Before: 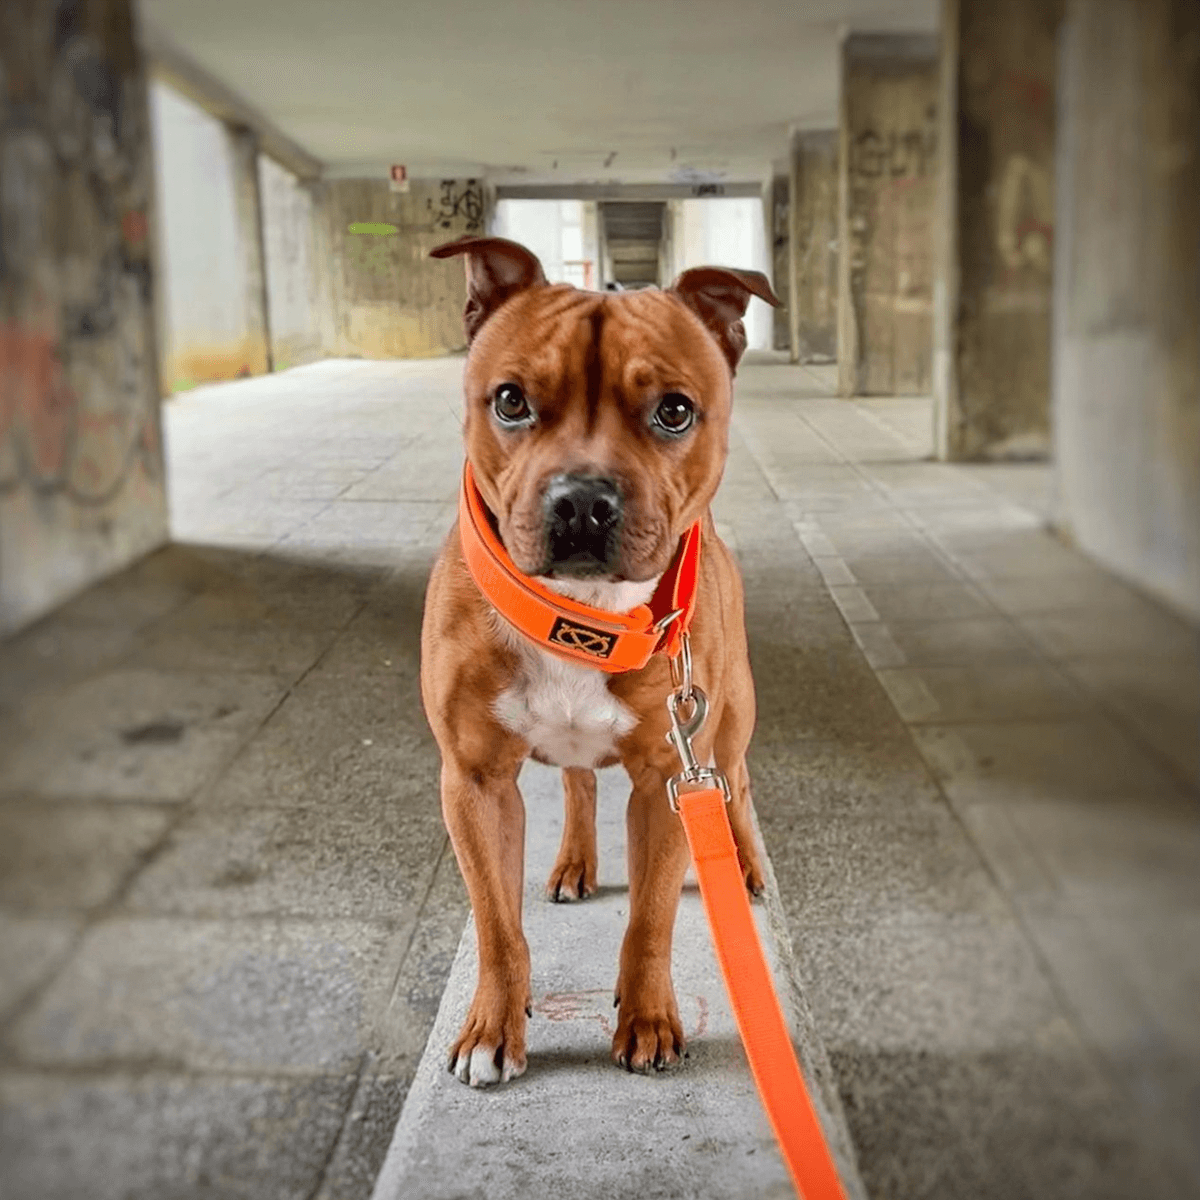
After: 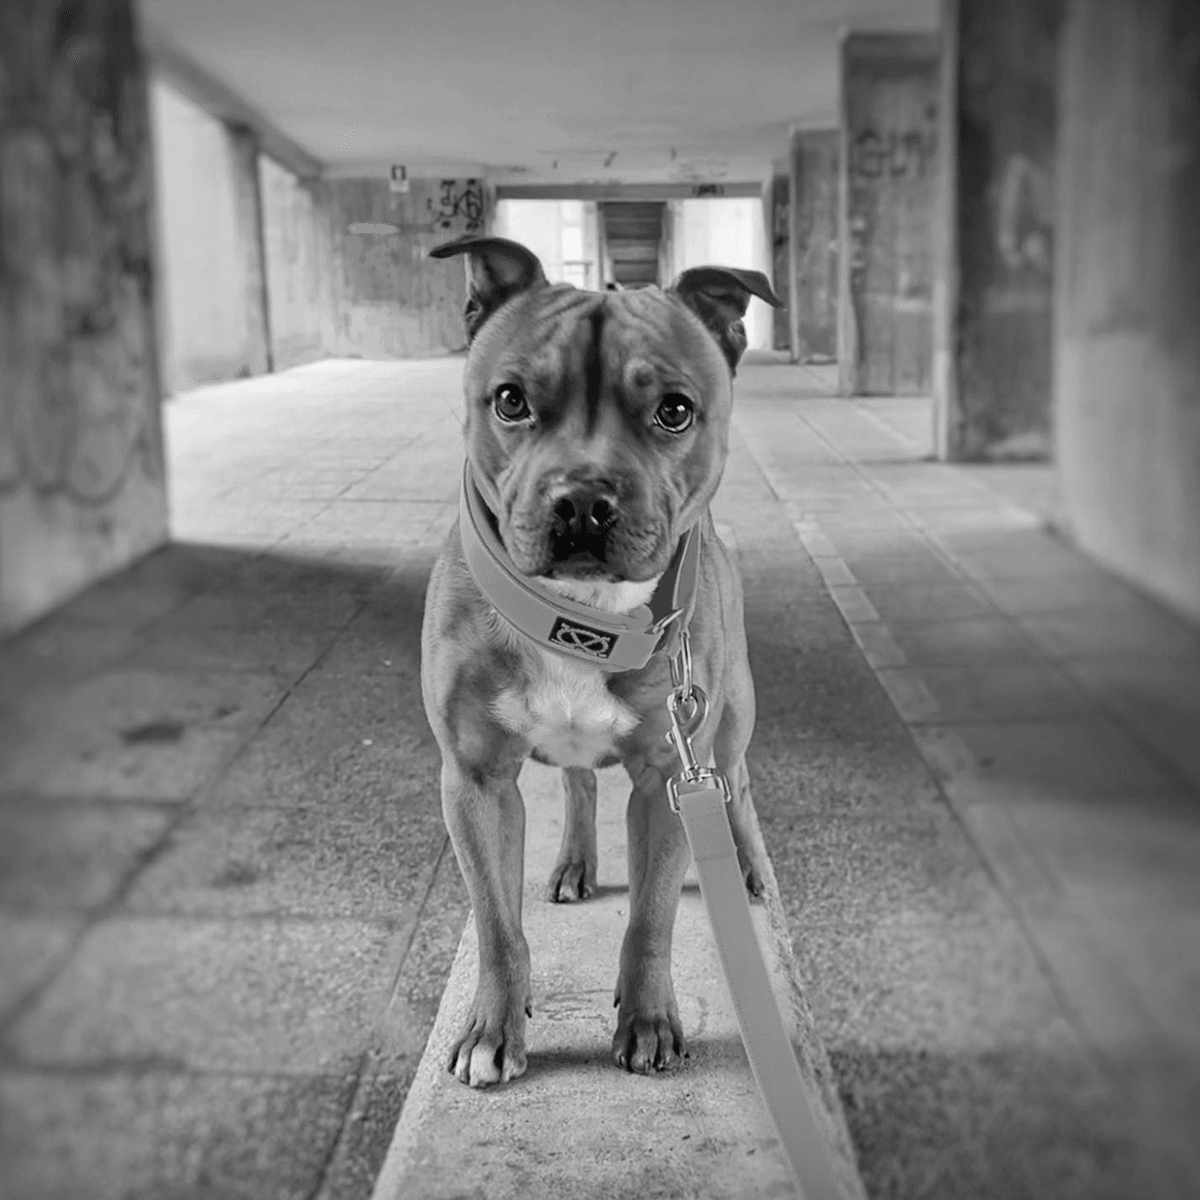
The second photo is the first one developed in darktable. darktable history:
monochrome: a -4.13, b 5.16, size 1
color correction: highlights a* -5.94, highlights b* 11.19
